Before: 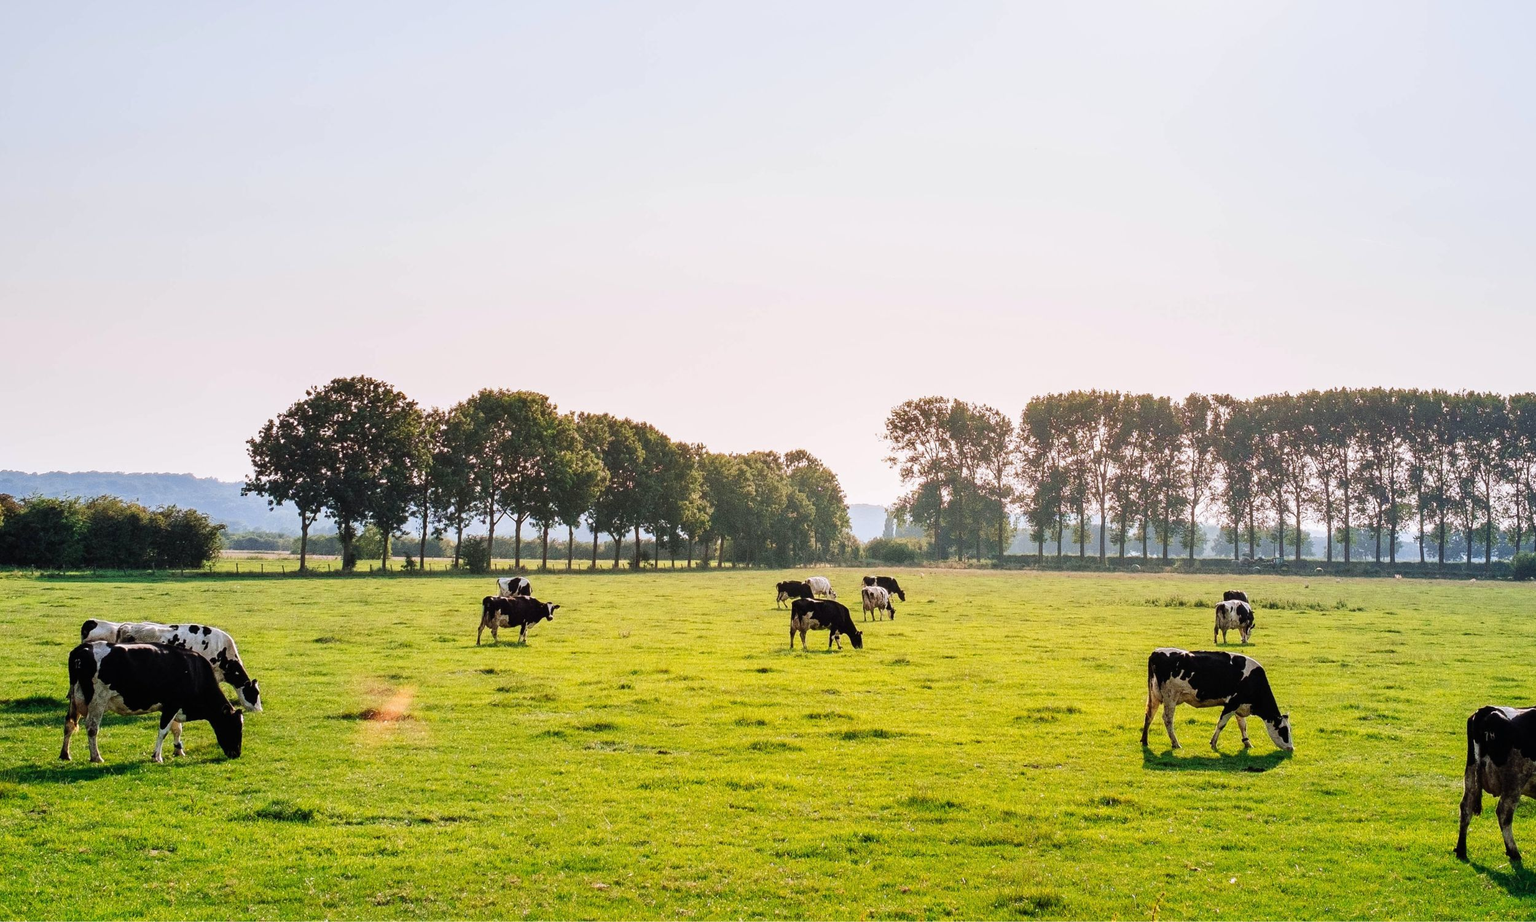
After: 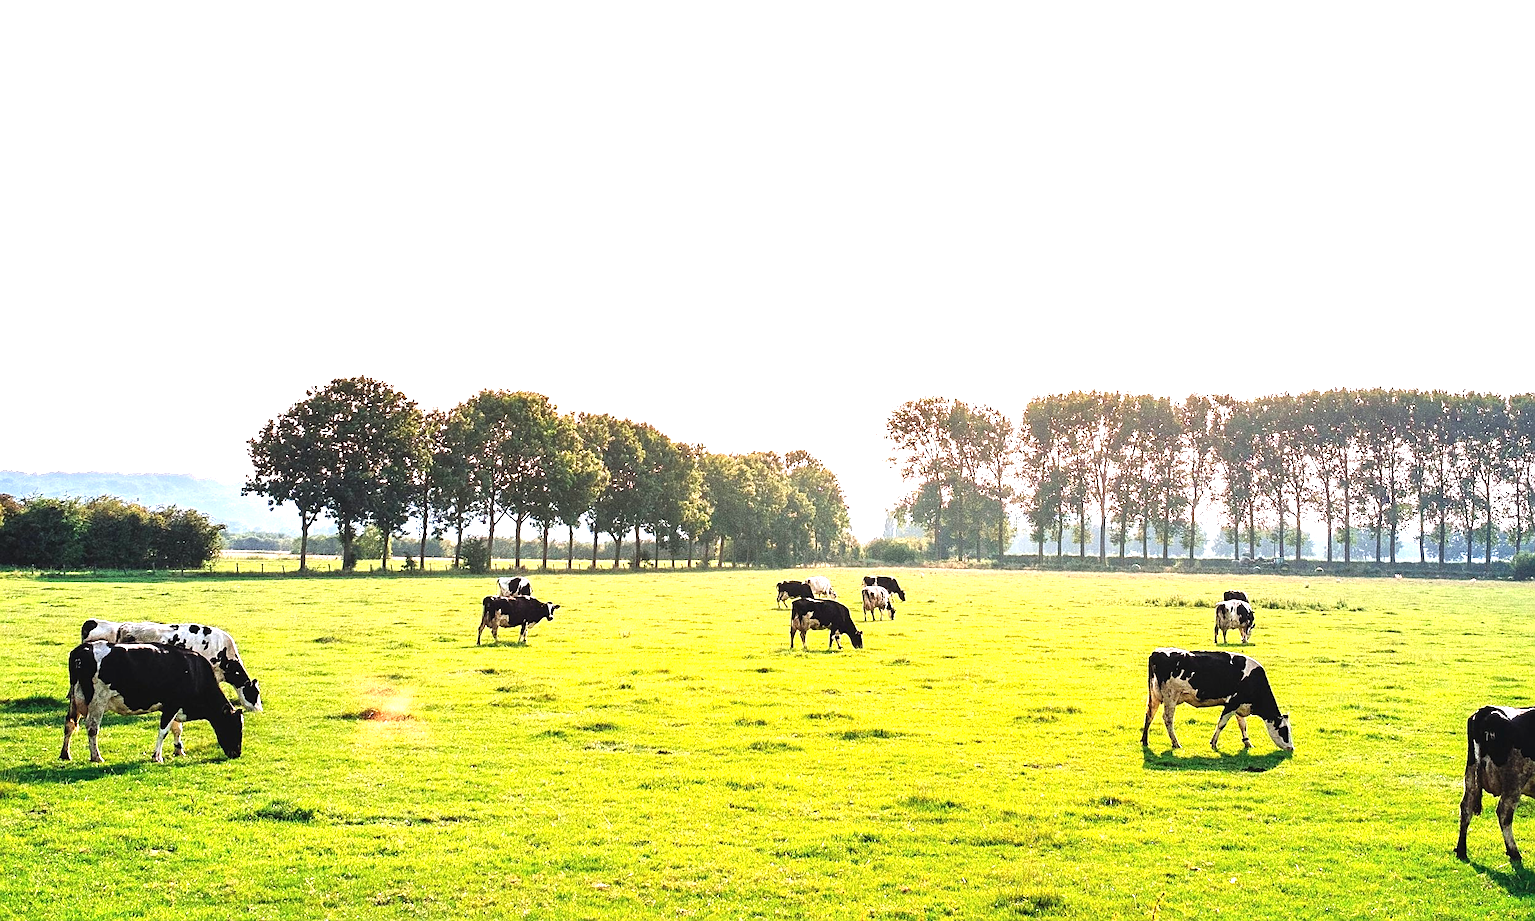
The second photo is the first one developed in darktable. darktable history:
sharpen: on, module defaults
exposure: black level correction -0.002, exposure 1.115 EV, compensate highlight preservation false
